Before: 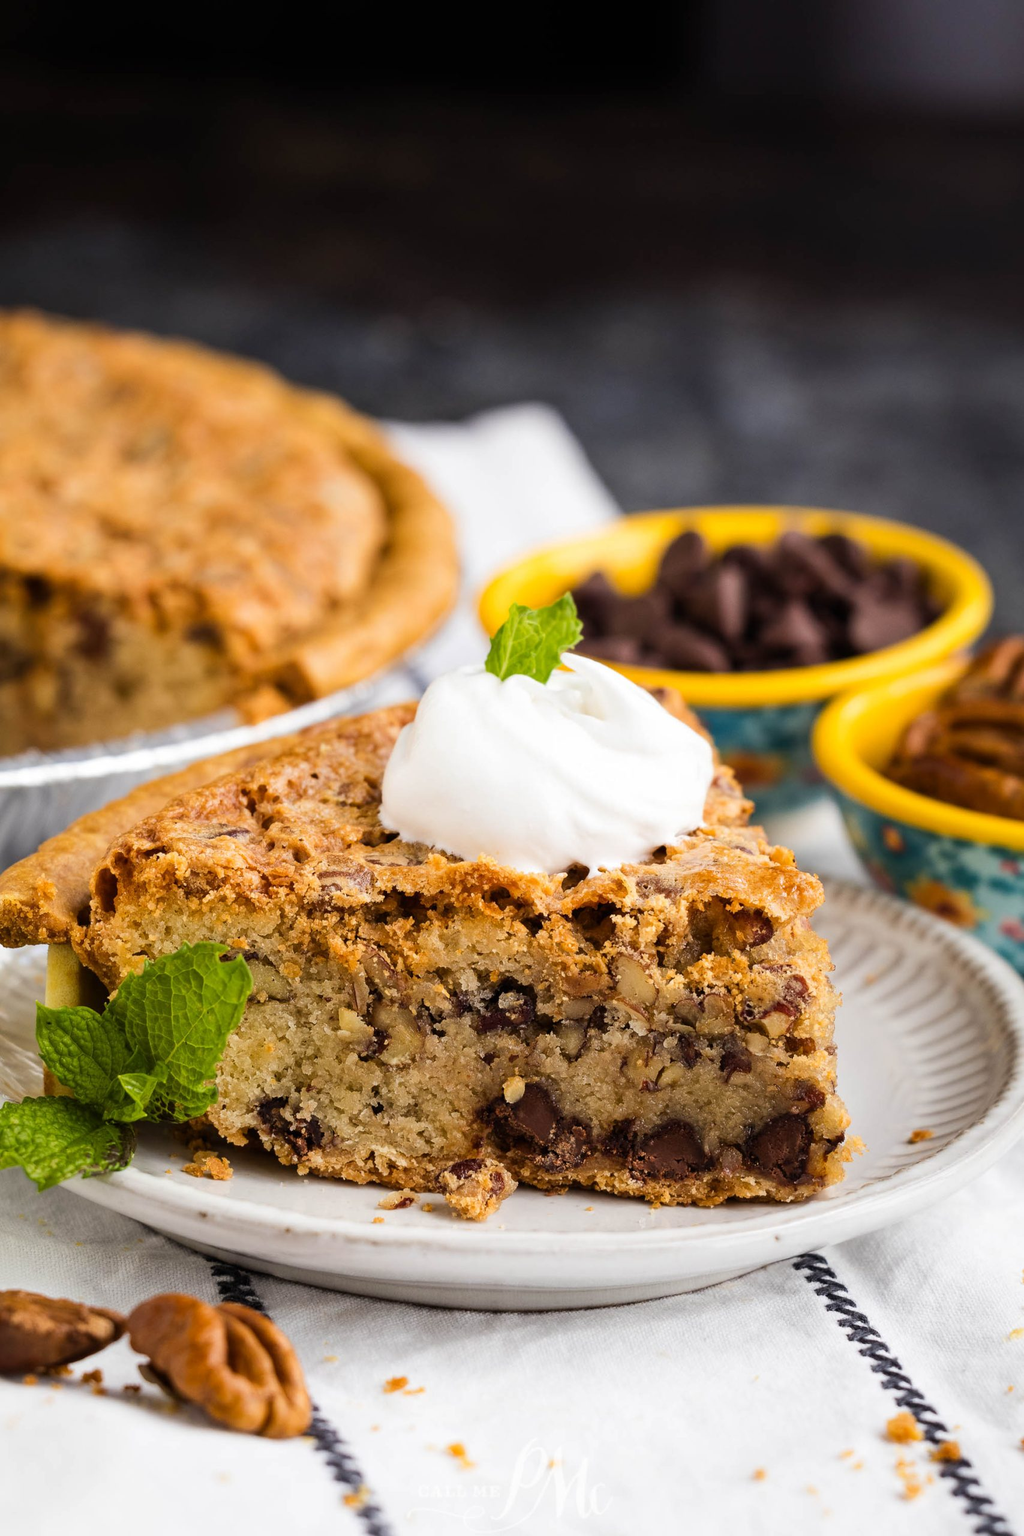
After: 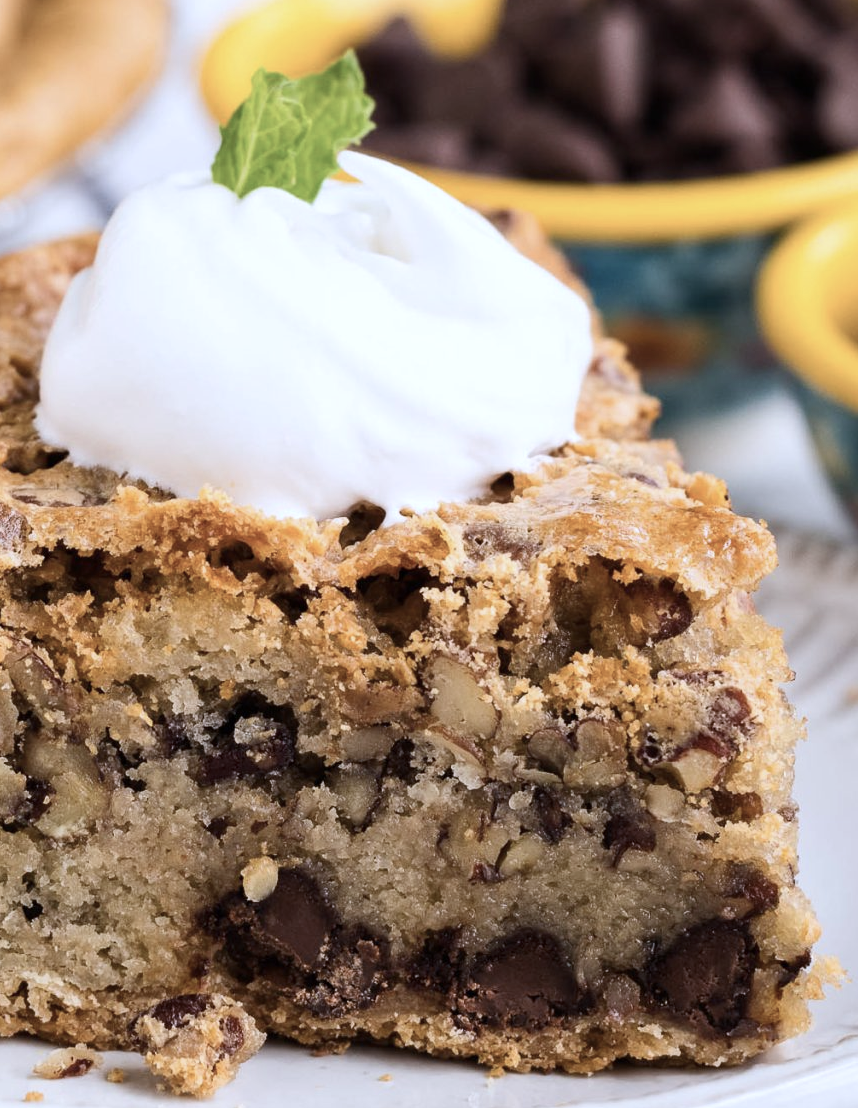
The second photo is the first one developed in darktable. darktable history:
color calibration: illuminant as shot in camera, x 0.37, y 0.382, temperature 4313.32 K
contrast brightness saturation: contrast 0.1, saturation -0.3
crop: left 35.03%, top 36.625%, right 14.663%, bottom 20.057%
